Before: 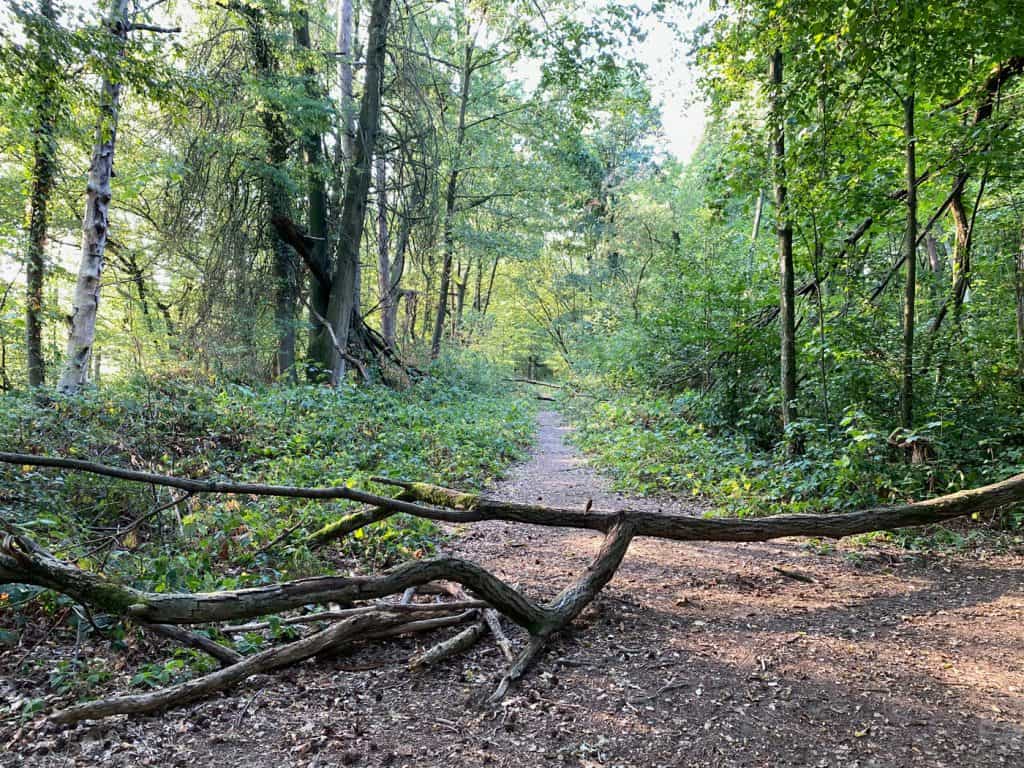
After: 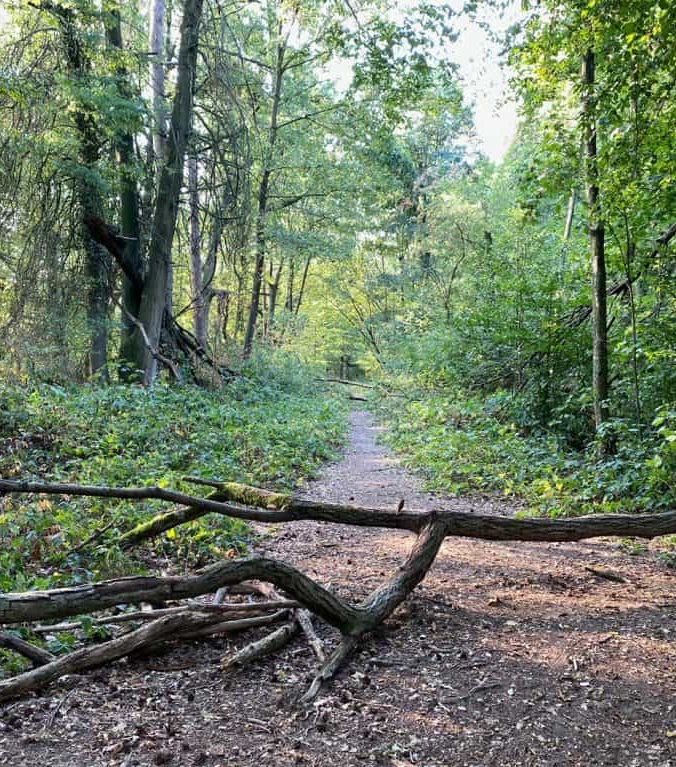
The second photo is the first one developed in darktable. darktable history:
crop and rotate: left 18.442%, right 15.508%
rotate and perspective: automatic cropping original format, crop left 0, crop top 0
